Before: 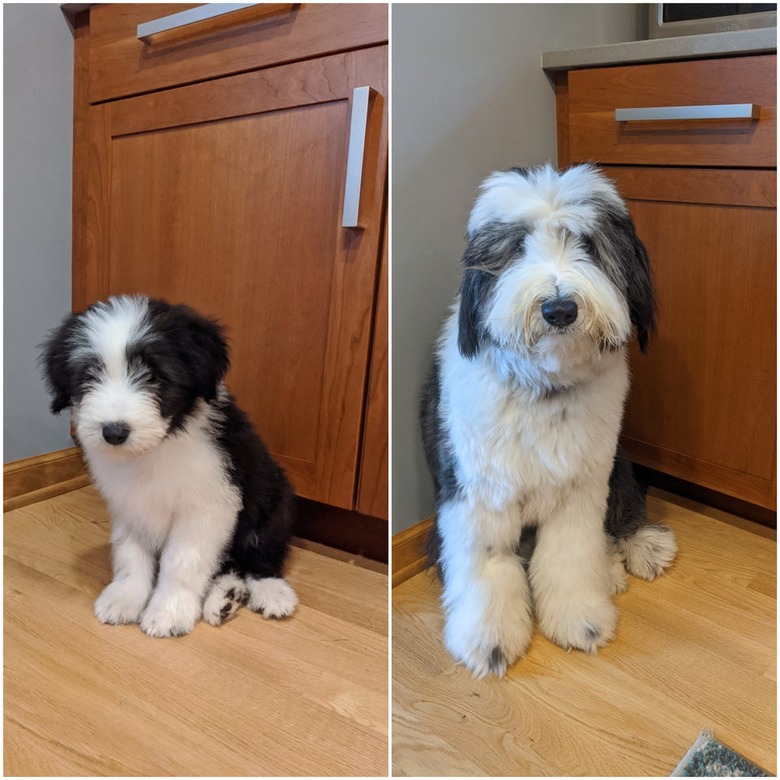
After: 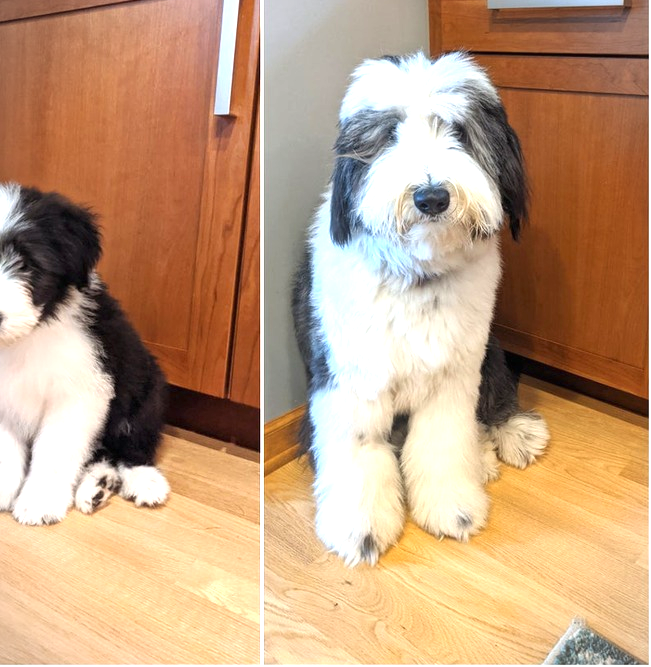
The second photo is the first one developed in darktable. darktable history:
crop: left 16.508%, top 14.4%
vignetting: fall-off start 100.24%, fall-off radius 65.15%, saturation -0.655, automatic ratio true
exposure: black level correction 0, exposure 1.101 EV, compensate highlight preservation false
